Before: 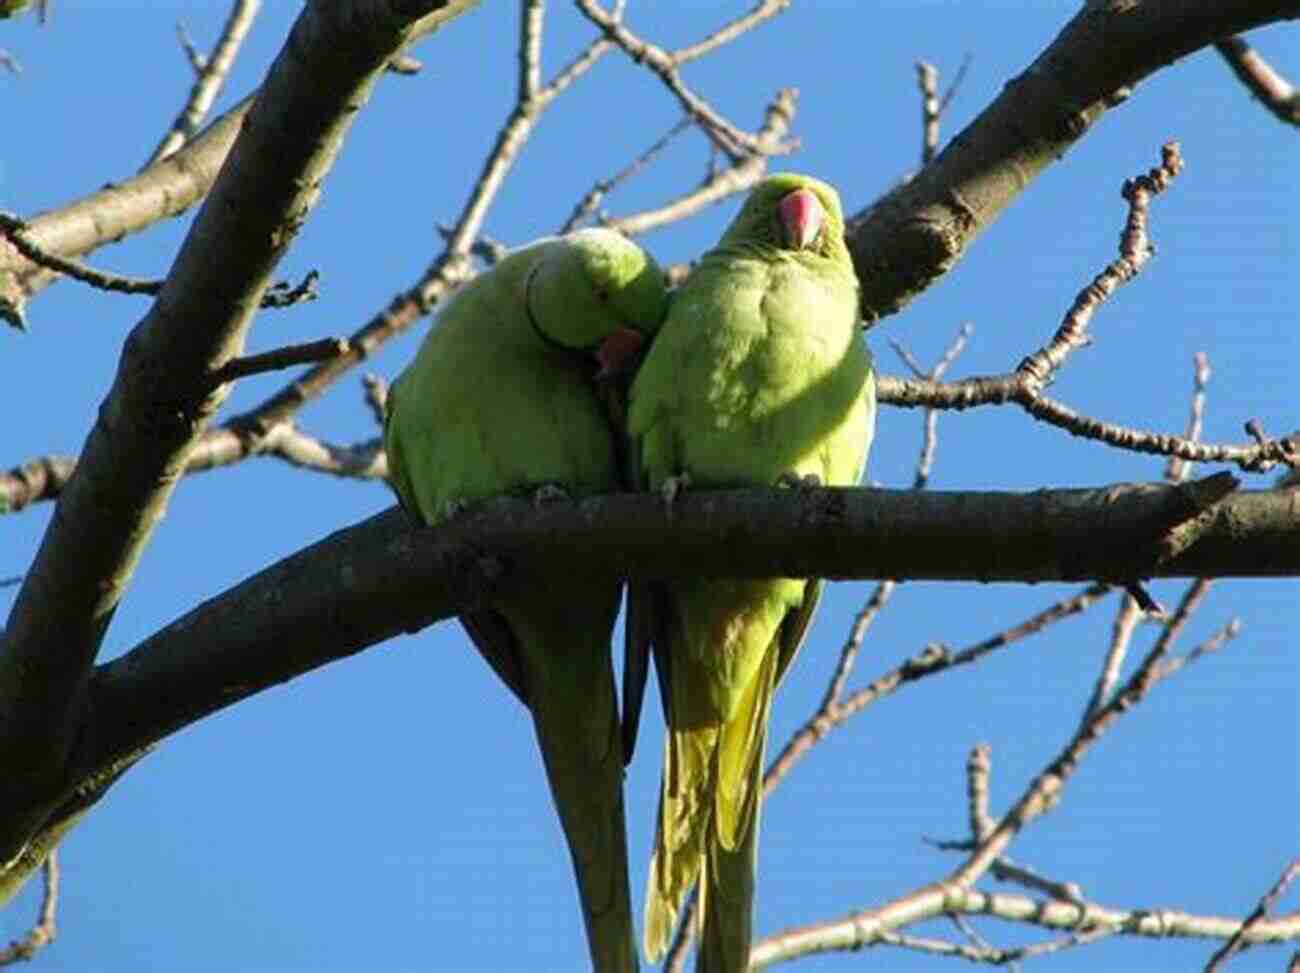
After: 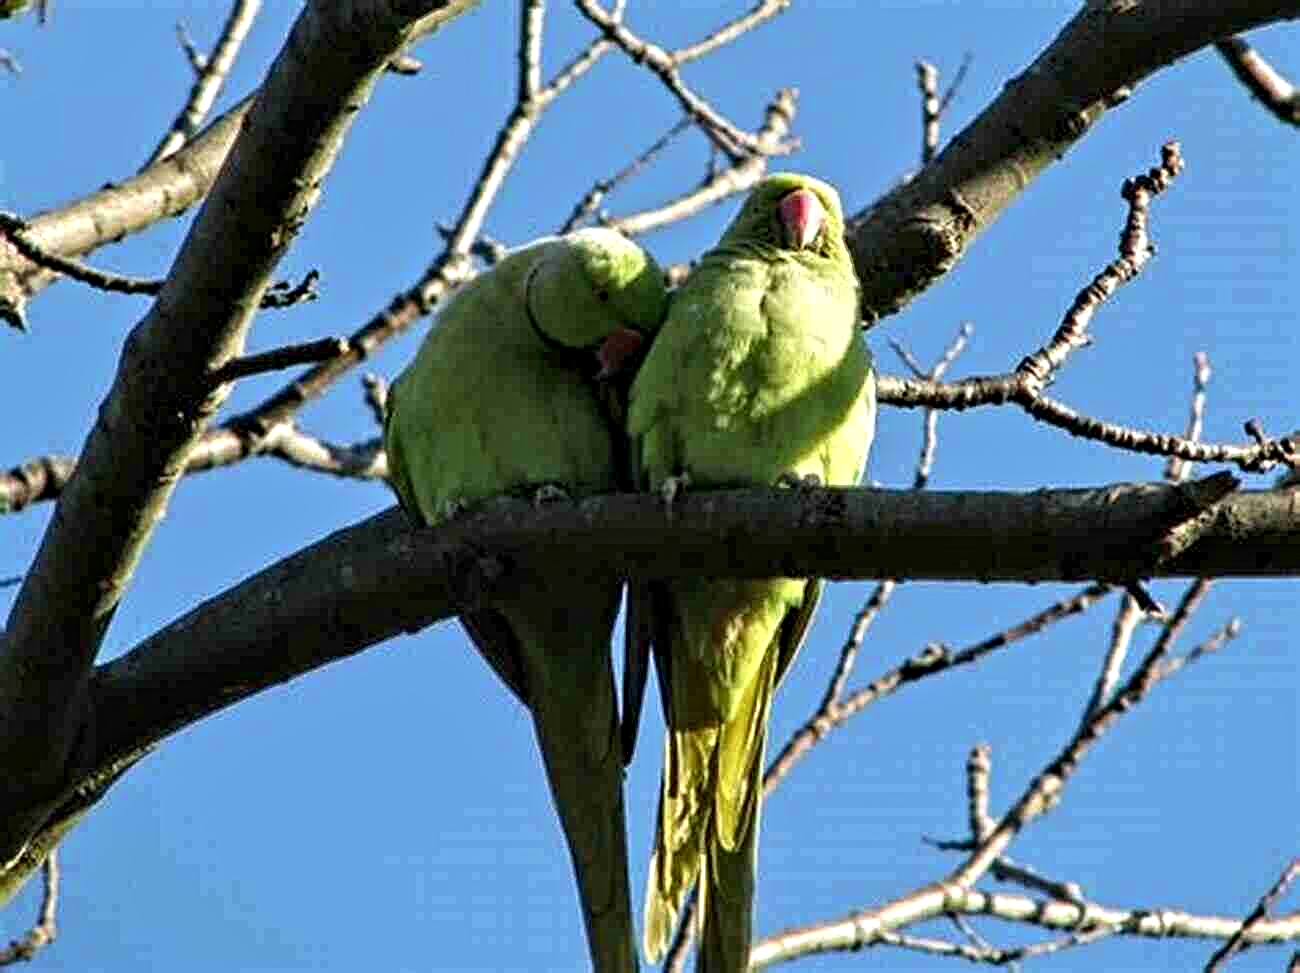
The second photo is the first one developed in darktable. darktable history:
contrast equalizer: octaves 7, y [[0.5, 0.542, 0.583, 0.625, 0.667, 0.708], [0.5 ×6], [0.5 ×6], [0 ×6], [0 ×6]]
